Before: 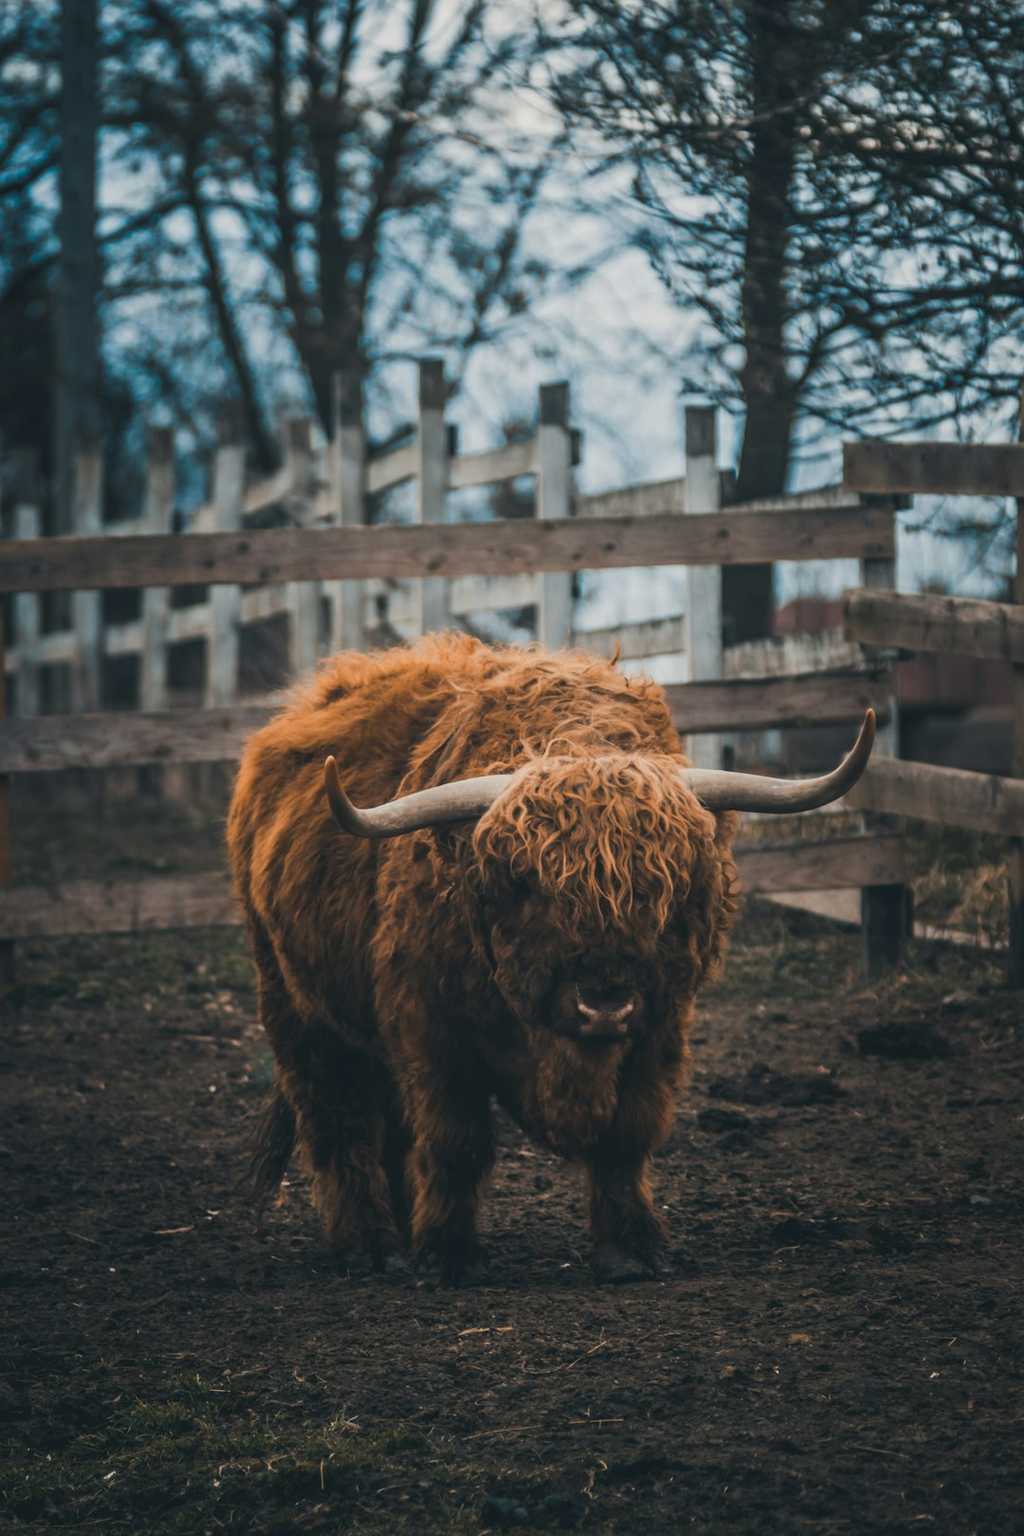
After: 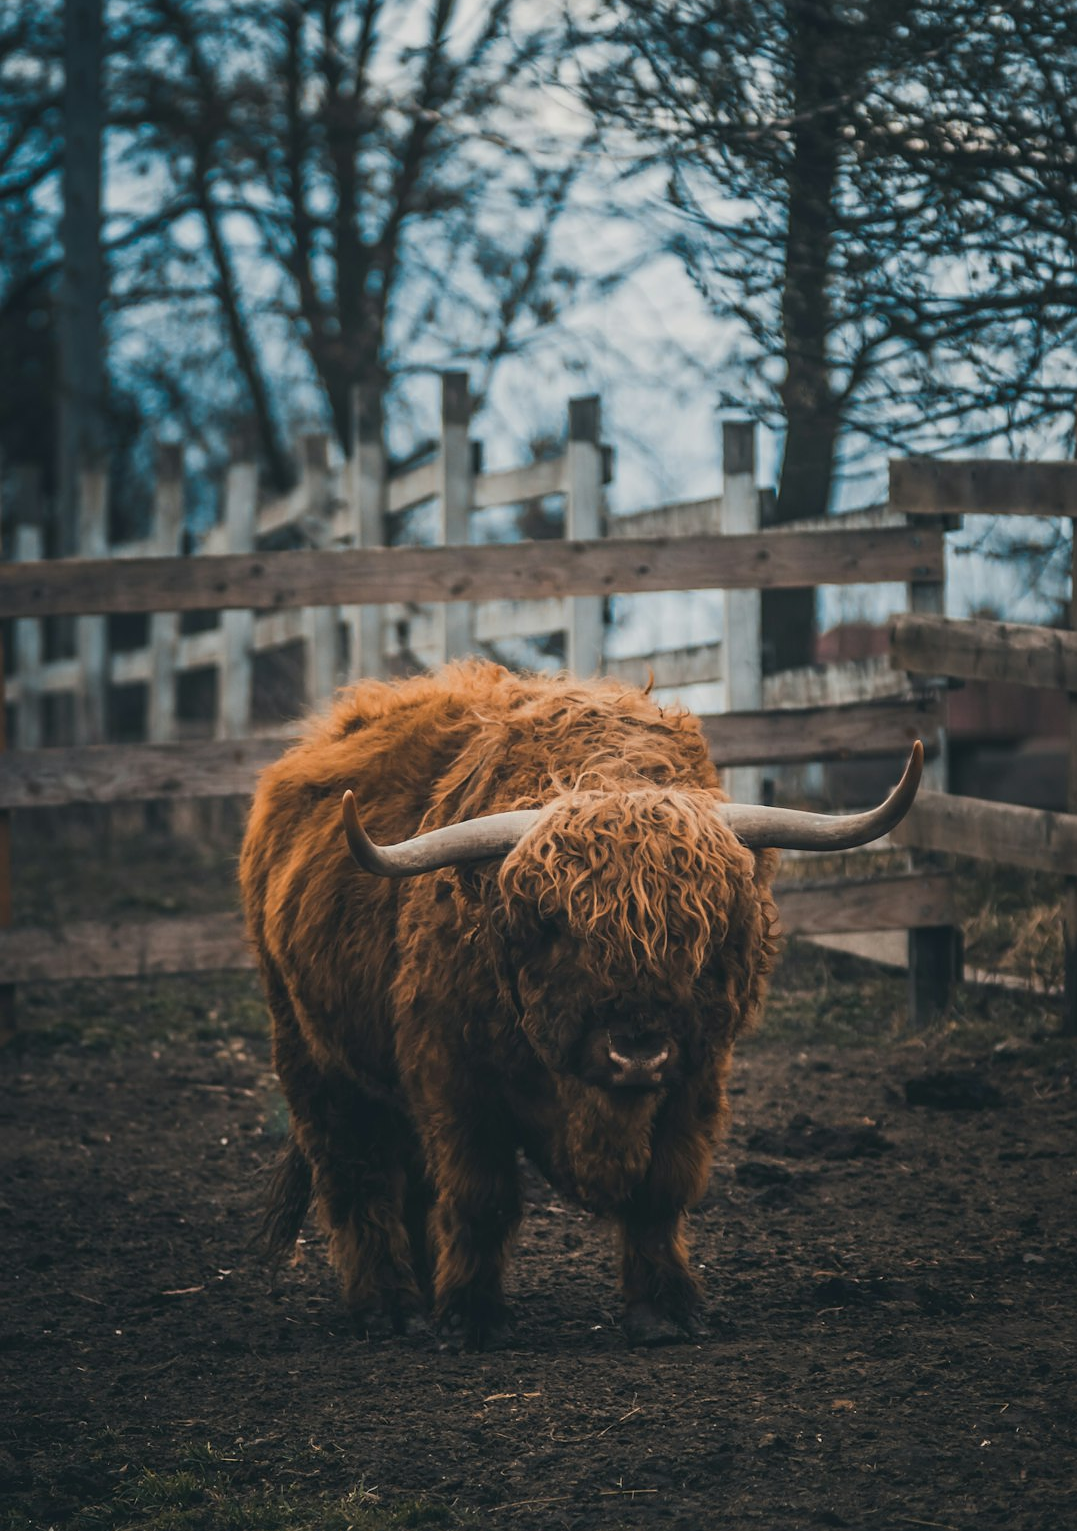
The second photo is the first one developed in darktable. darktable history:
crop: top 0.439%, right 0.258%, bottom 5.044%
sharpen: radius 1.031
